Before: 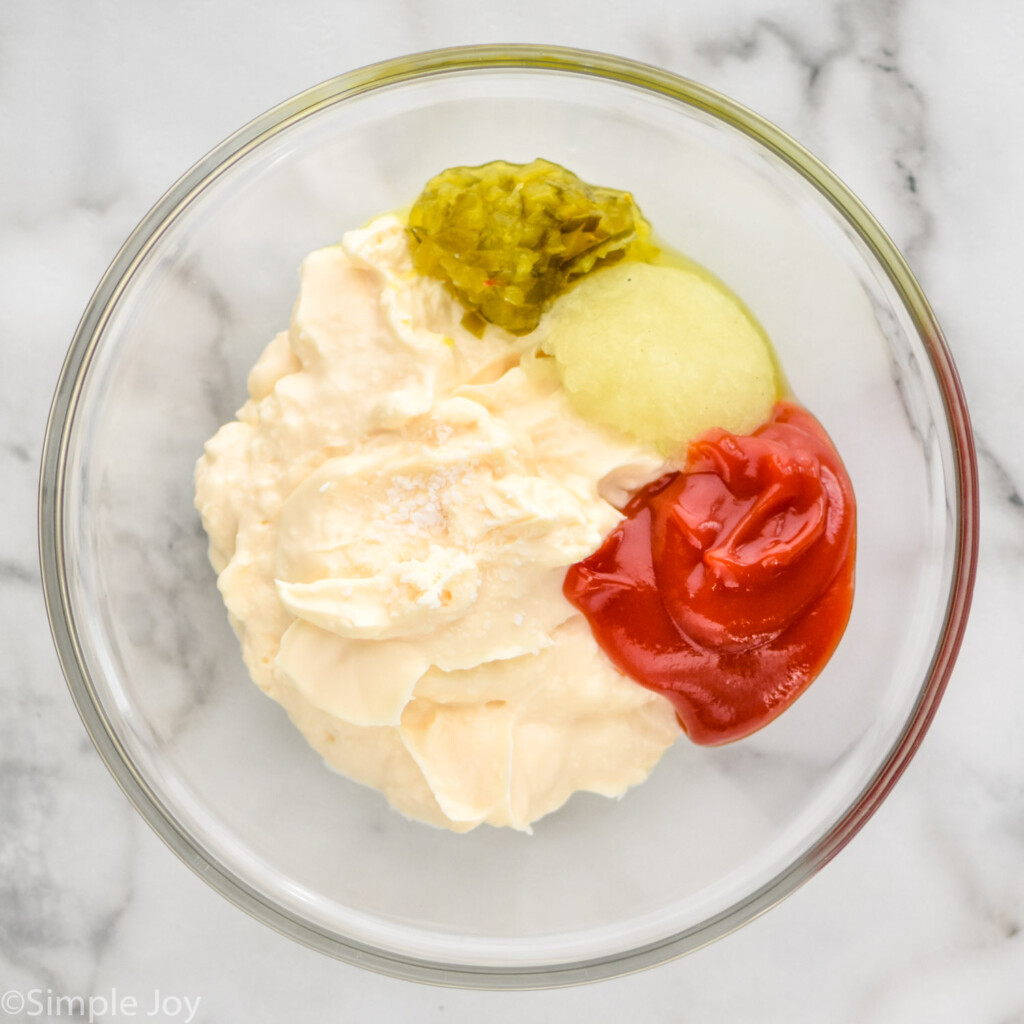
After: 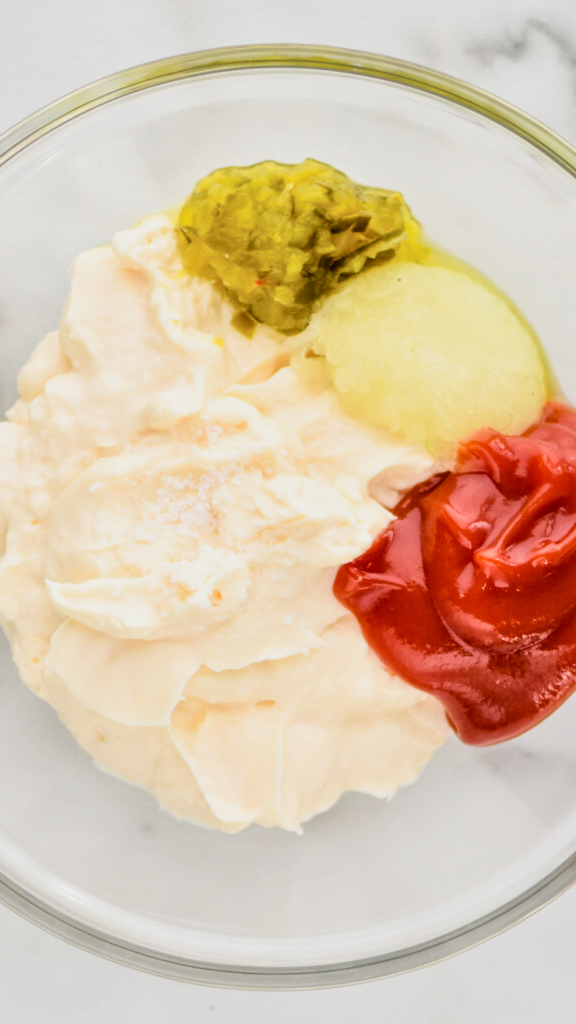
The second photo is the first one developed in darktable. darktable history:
filmic rgb: black relative exposure -5 EV, white relative exposure 3.5 EV, hardness 3.19, contrast 1.4, highlights saturation mix -30%
crop and rotate: left 22.516%, right 21.234%
local contrast: mode bilateral grid, contrast 28, coarseness 16, detail 115%, midtone range 0.2
